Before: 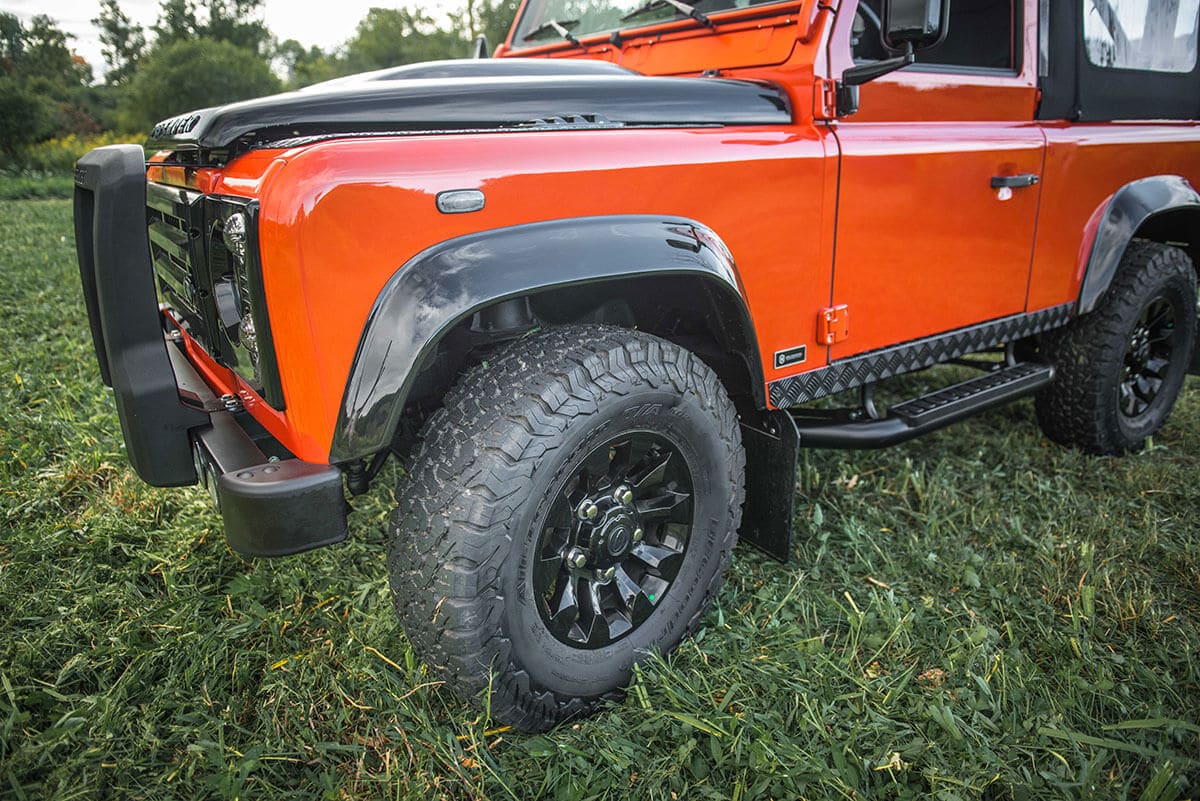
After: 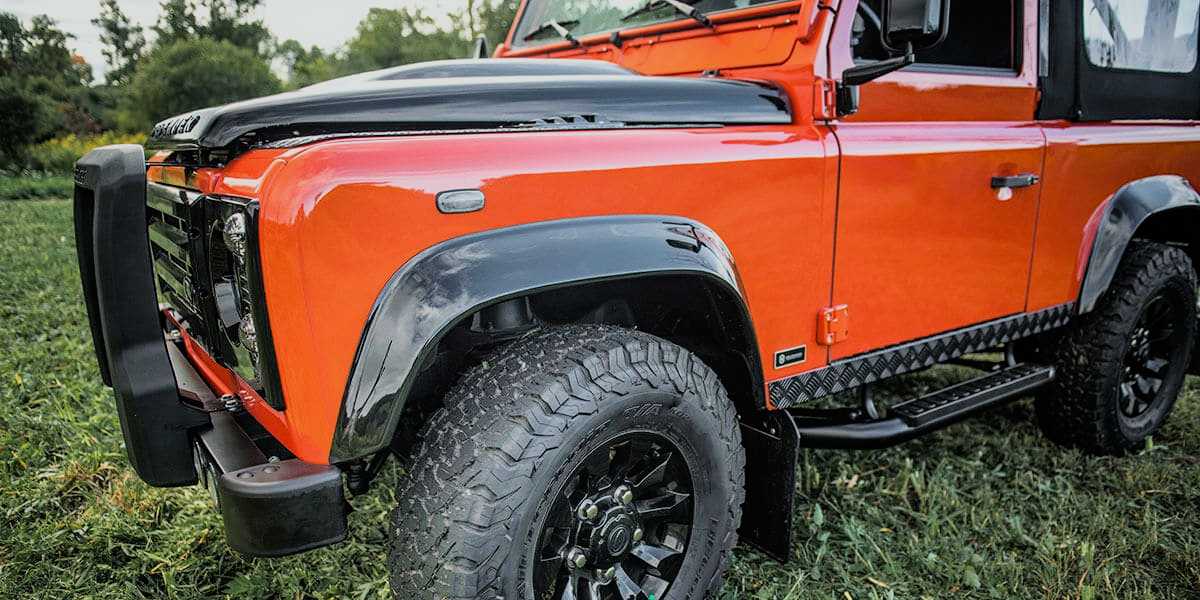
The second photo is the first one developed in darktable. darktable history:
haze removal: compatibility mode true, adaptive false
filmic rgb: black relative exposure -7.75 EV, white relative exposure 4.4 EV, threshold 3 EV, hardness 3.76, latitude 50%, contrast 1.1, color science v5 (2021), contrast in shadows safe, contrast in highlights safe, enable highlight reconstruction true
crop: bottom 24.988%
shadows and highlights: shadows 25, highlights -25
